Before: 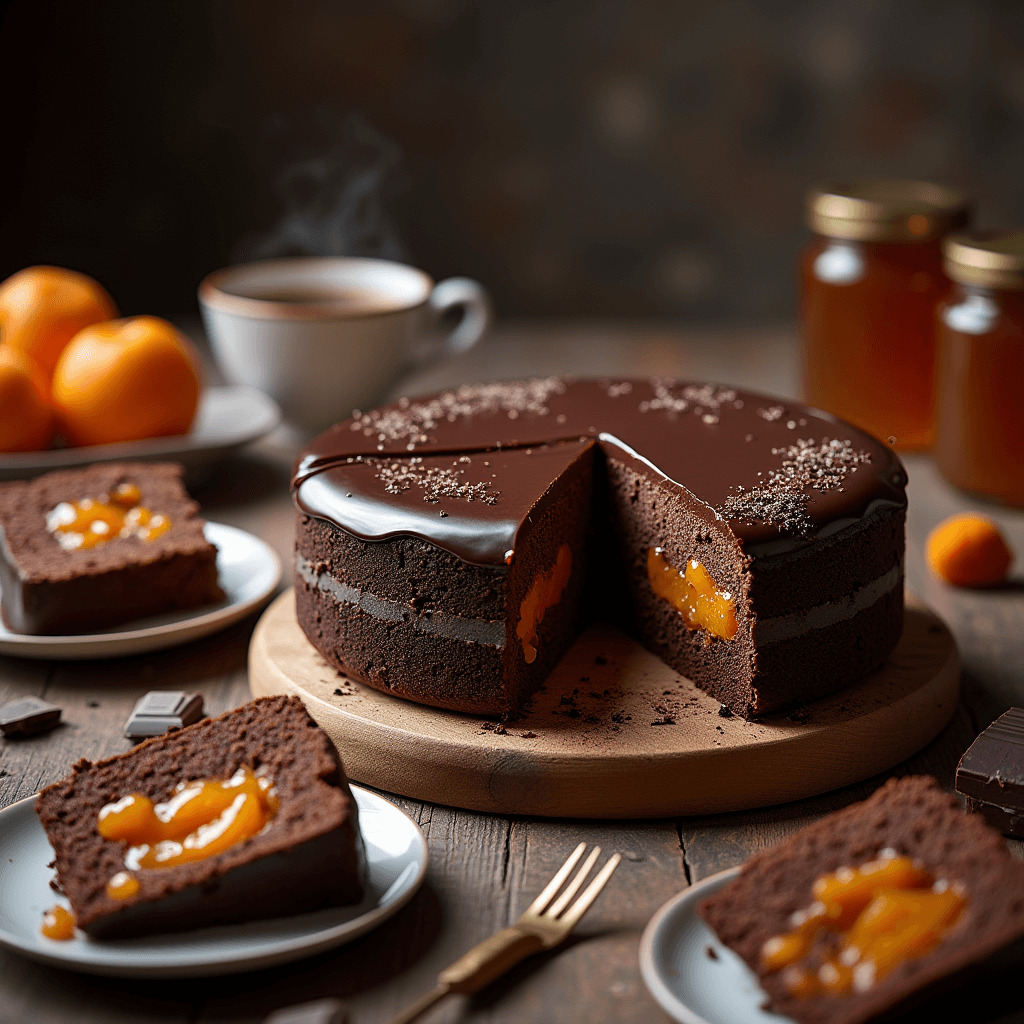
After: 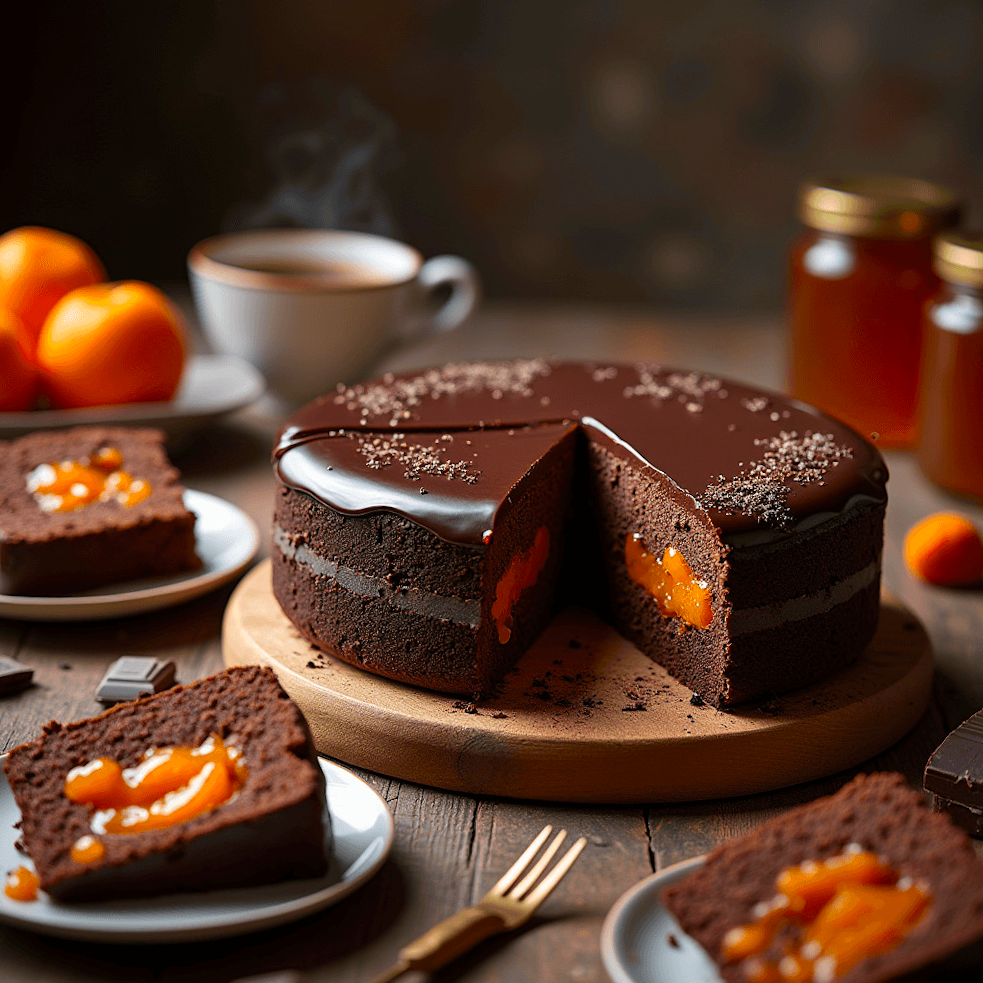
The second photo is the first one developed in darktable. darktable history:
crop and rotate: angle -2.38°
color zones: curves: ch0 [(0.224, 0.526) (0.75, 0.5)]; ch1 [(0.055, 0.526) (0.224, 0.761) (0.377, 0.526) (0.75, 0.5)]
